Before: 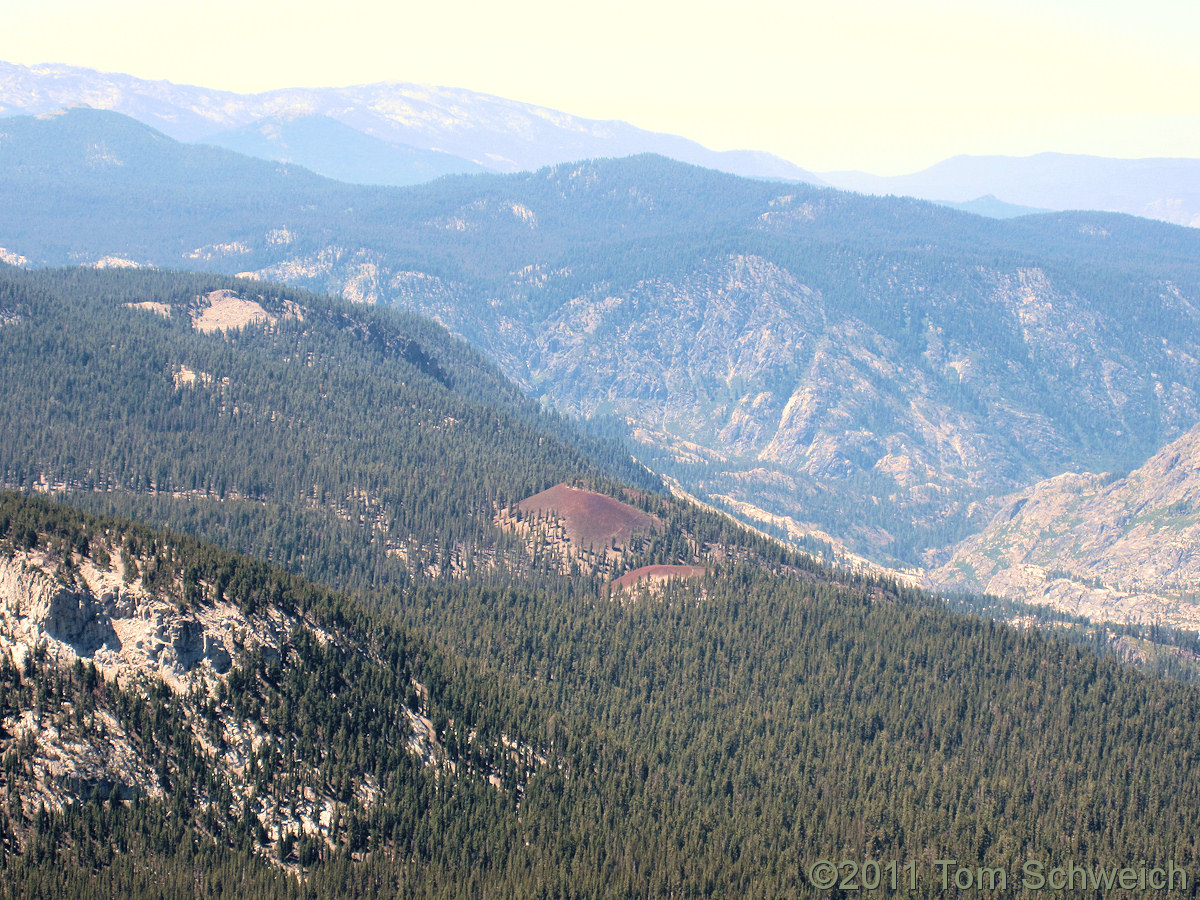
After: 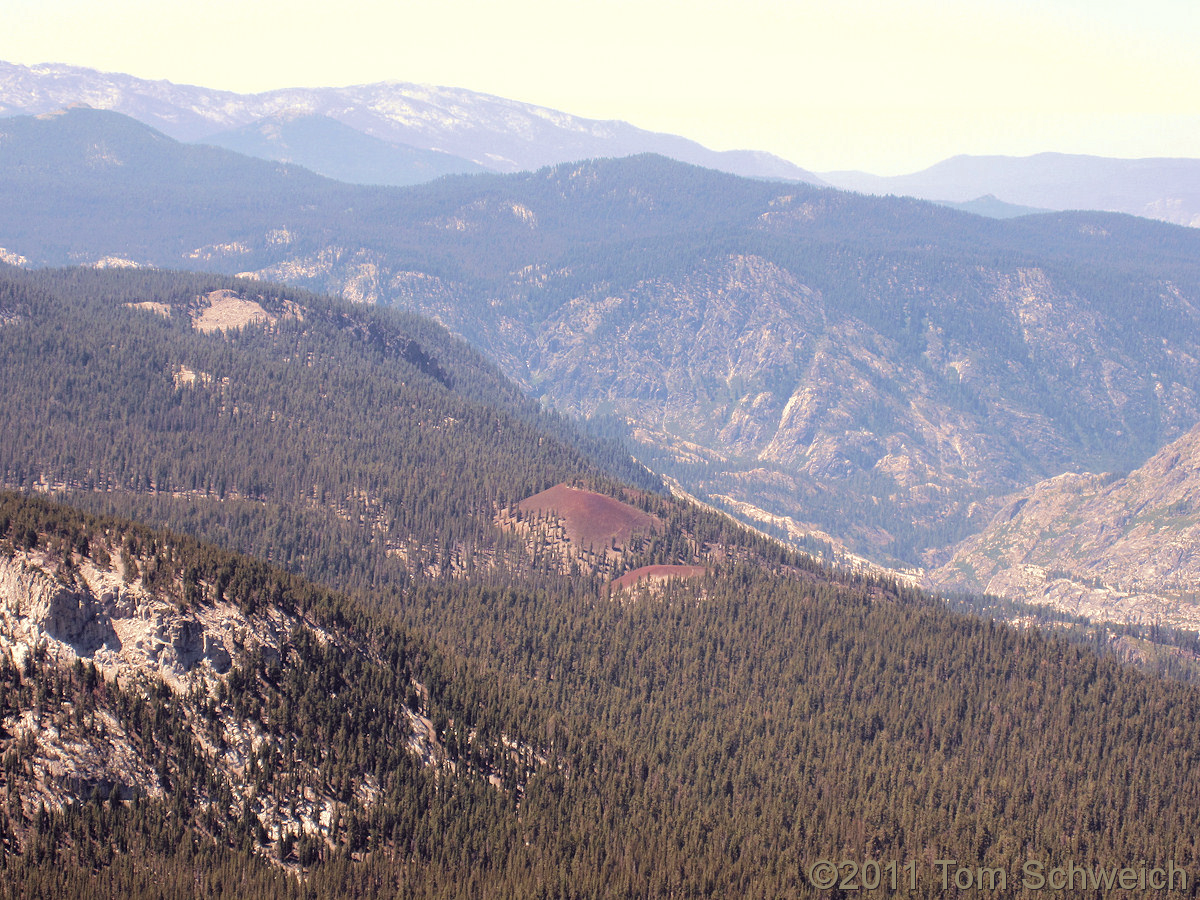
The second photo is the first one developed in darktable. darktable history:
tone equalizer: on, module defaults
rgb curve: curves: ch0 [(0, 0) (0.175, 0.154) (0.785, 0.663) (1, 1)]
rgb levels: mode RGB, independent channels, levels [[0, 0.474, 1], [0, 0.5, 1], [0, 0.5, 1]]
